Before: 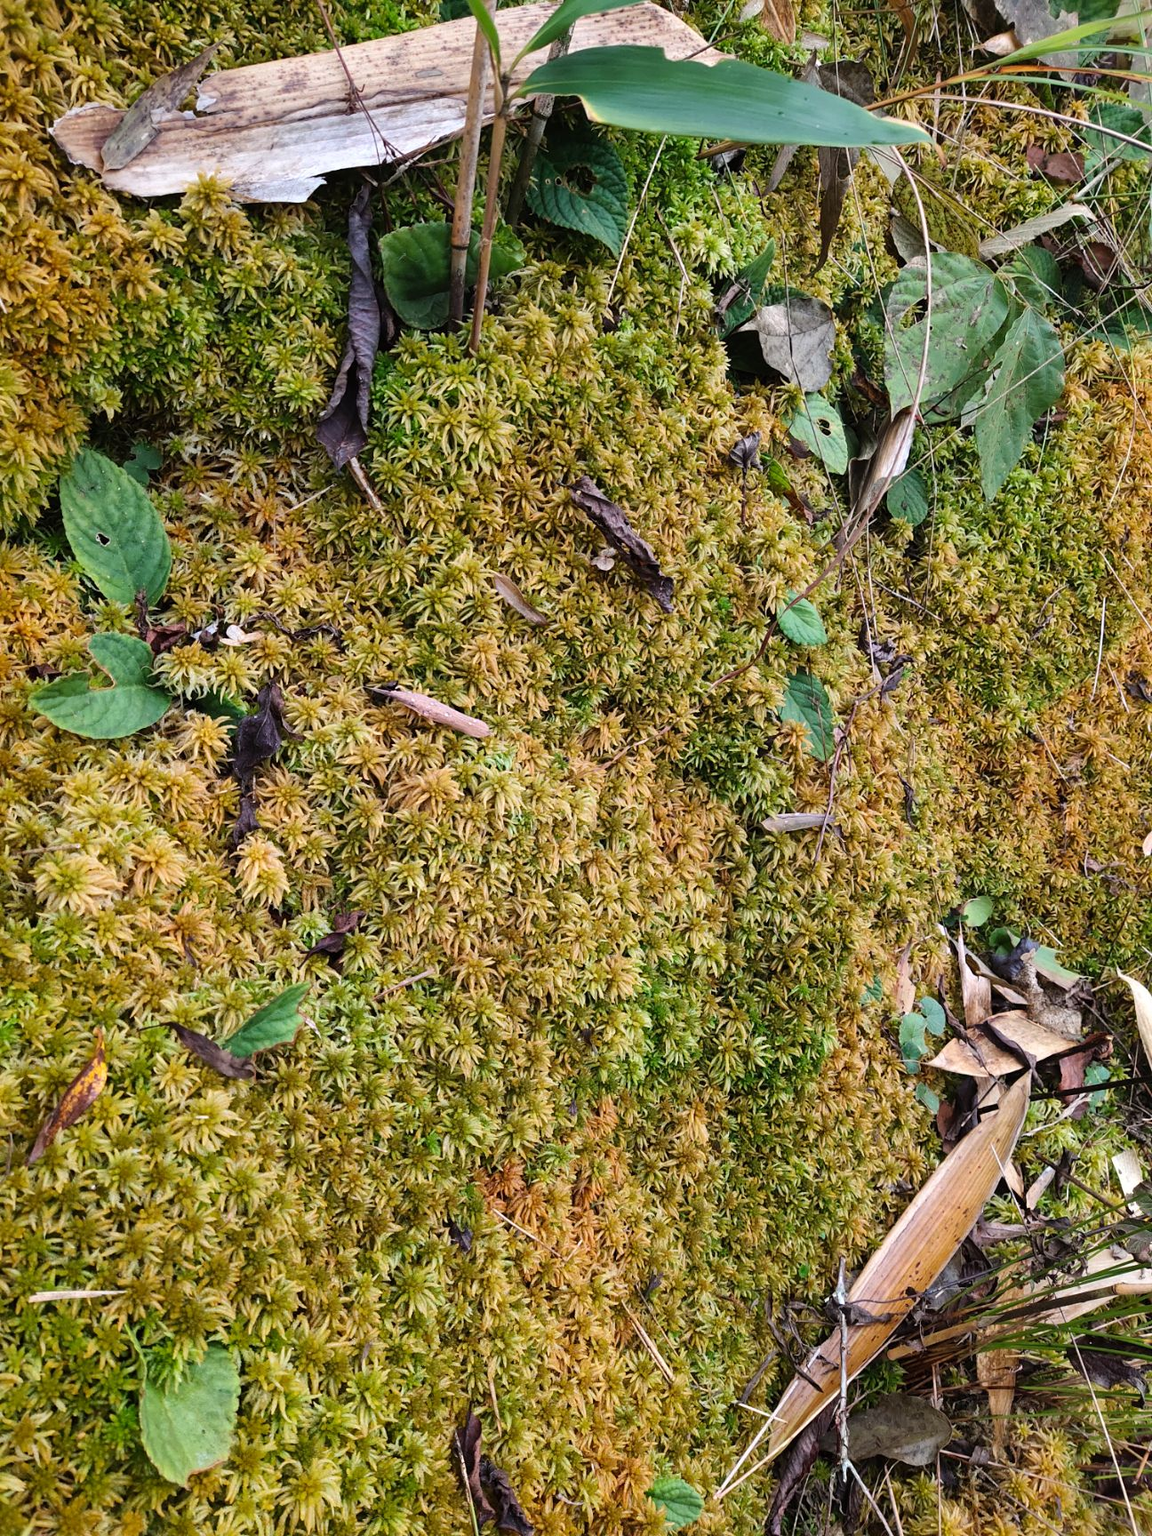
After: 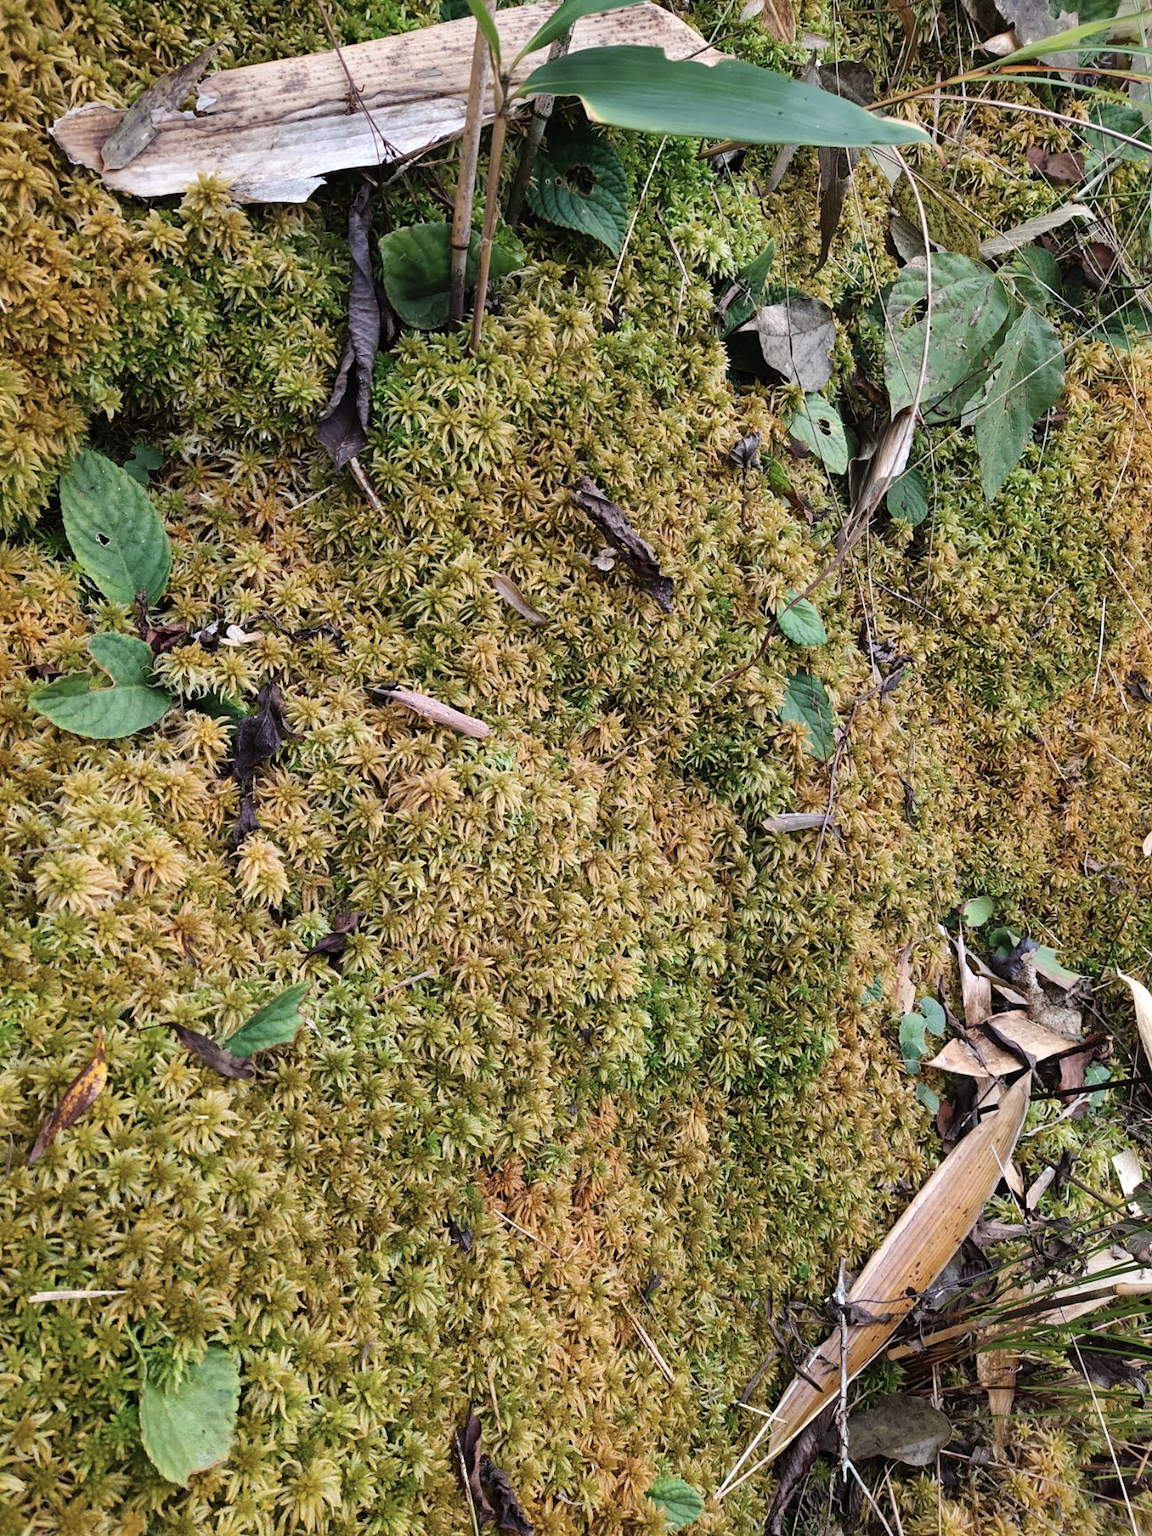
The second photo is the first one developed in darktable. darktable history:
color correction: highlights b* 0.044, saturation 0.779
